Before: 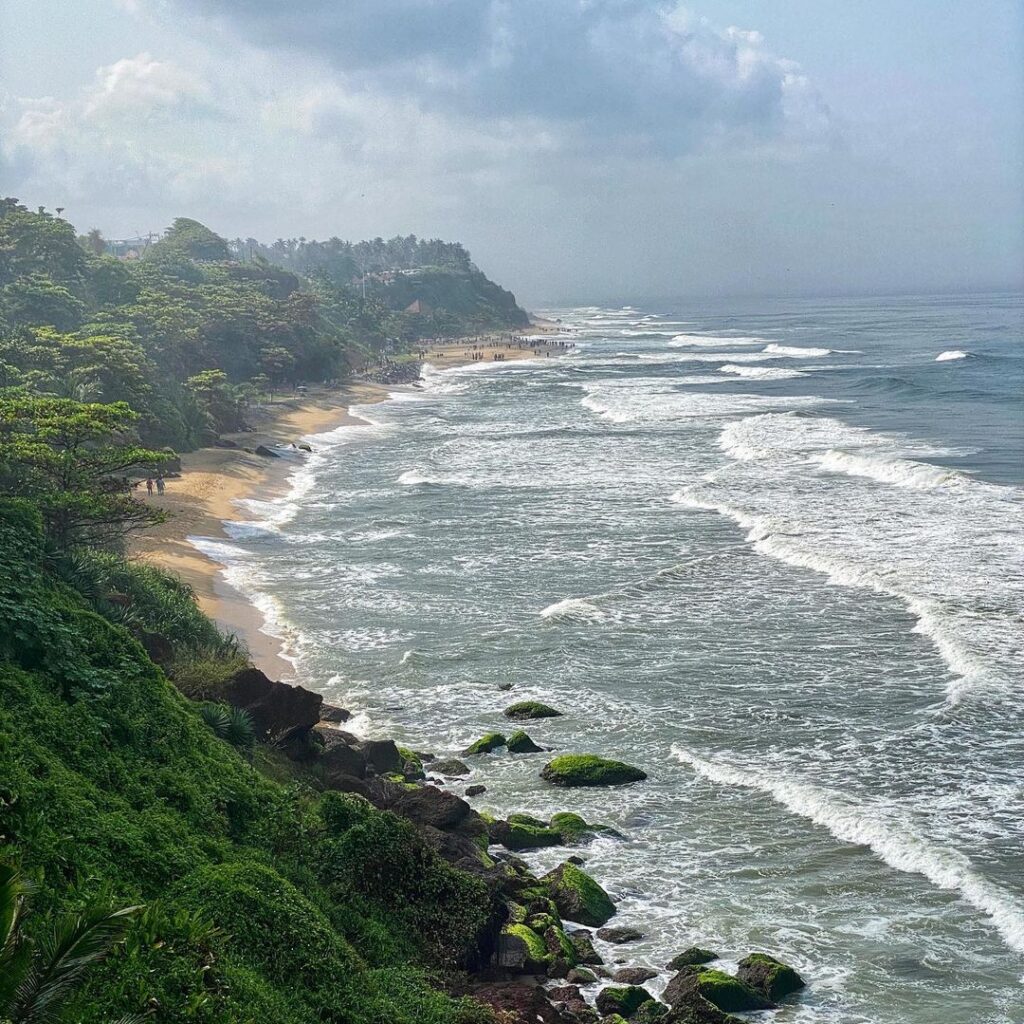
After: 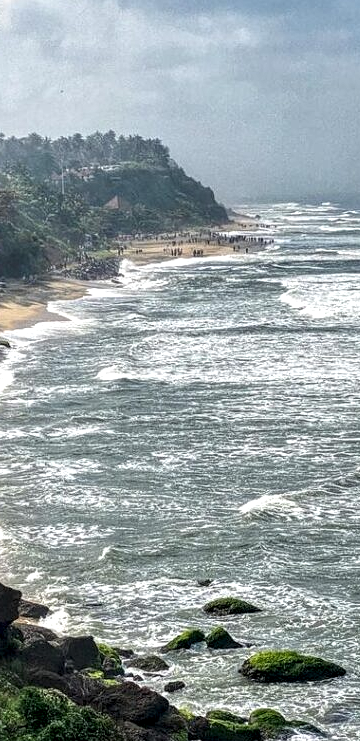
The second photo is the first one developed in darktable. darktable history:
crop and rotate: left 29.476%, top 10.214%, right 35.32%, bottom 17.333%
local contrast: highlights 65%, shadows 54%, detail 169%, midtone range 0.514
